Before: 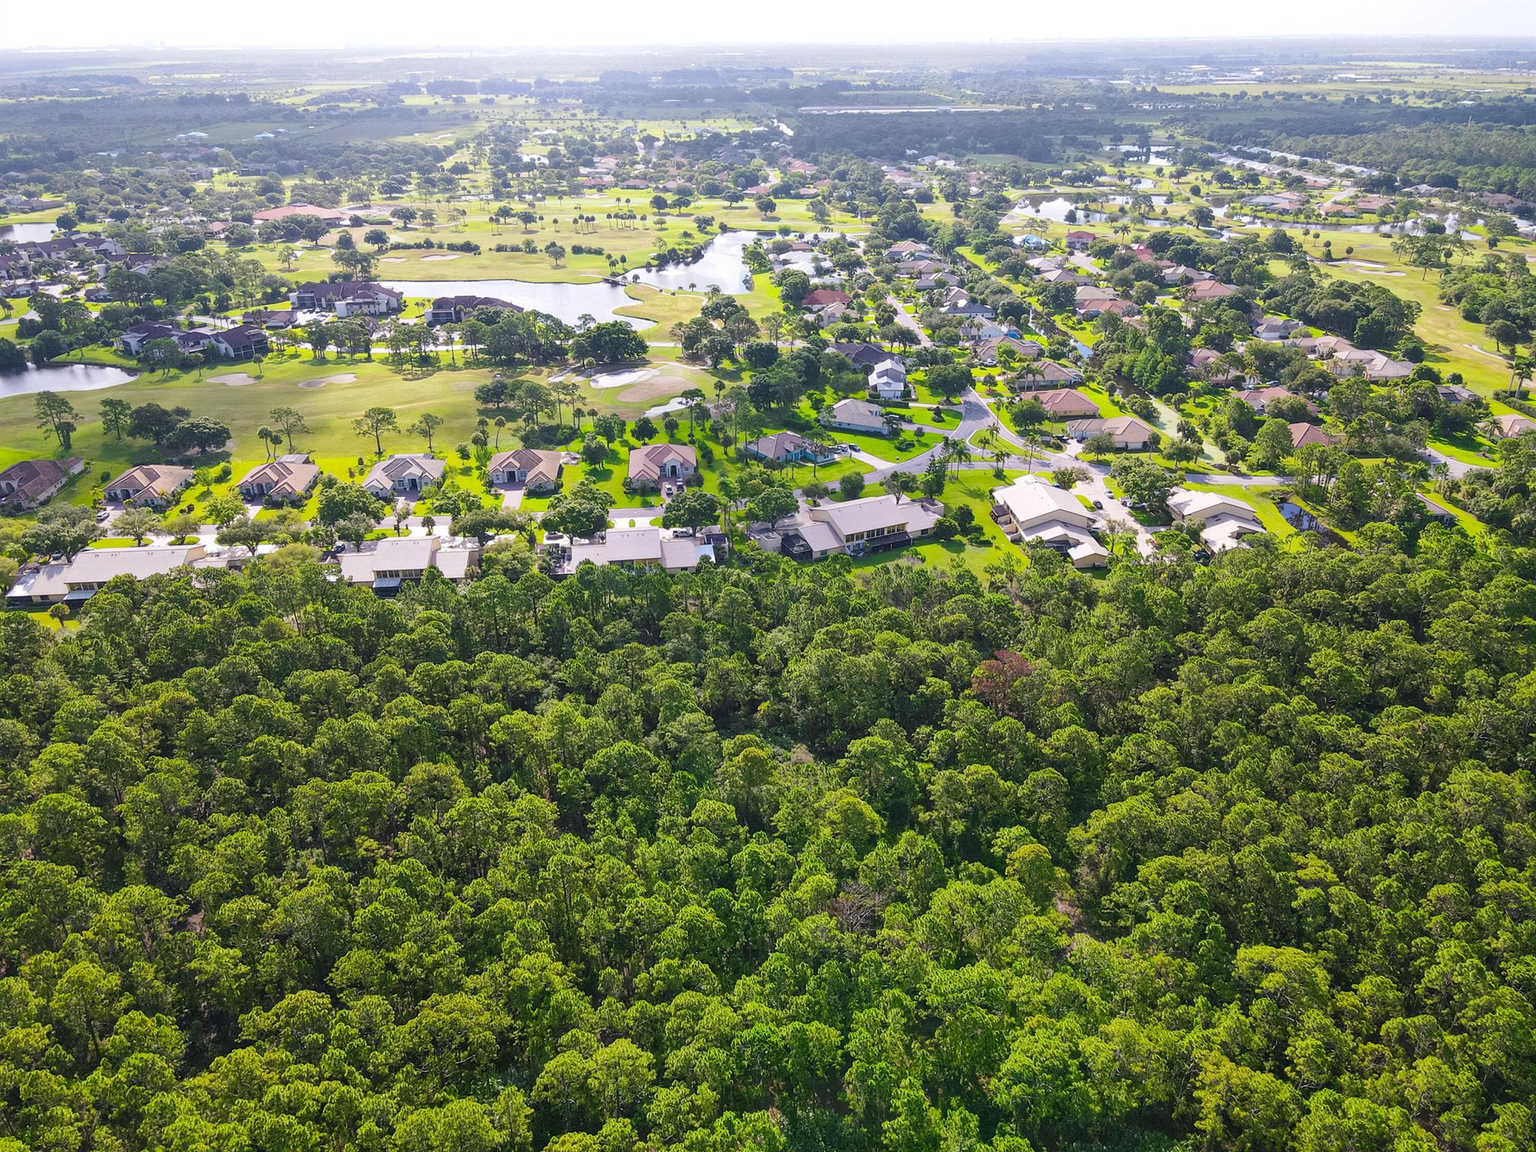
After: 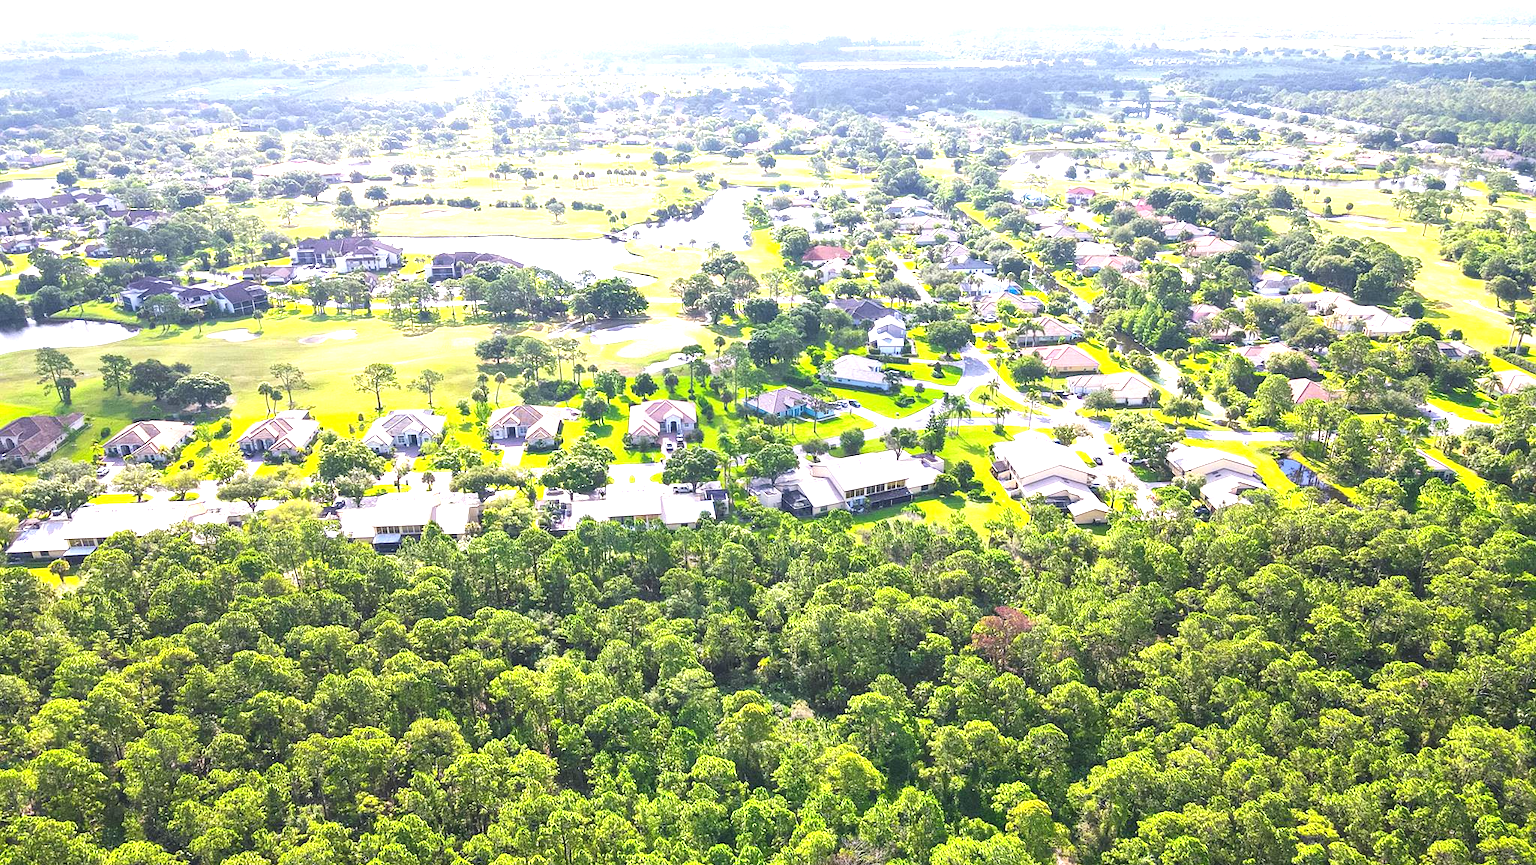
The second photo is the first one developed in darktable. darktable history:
crop: top 3.884%, bottom 20.932%
exposure: black level correction 0, exposure 1.376 EV, compensate highlight preservation false
